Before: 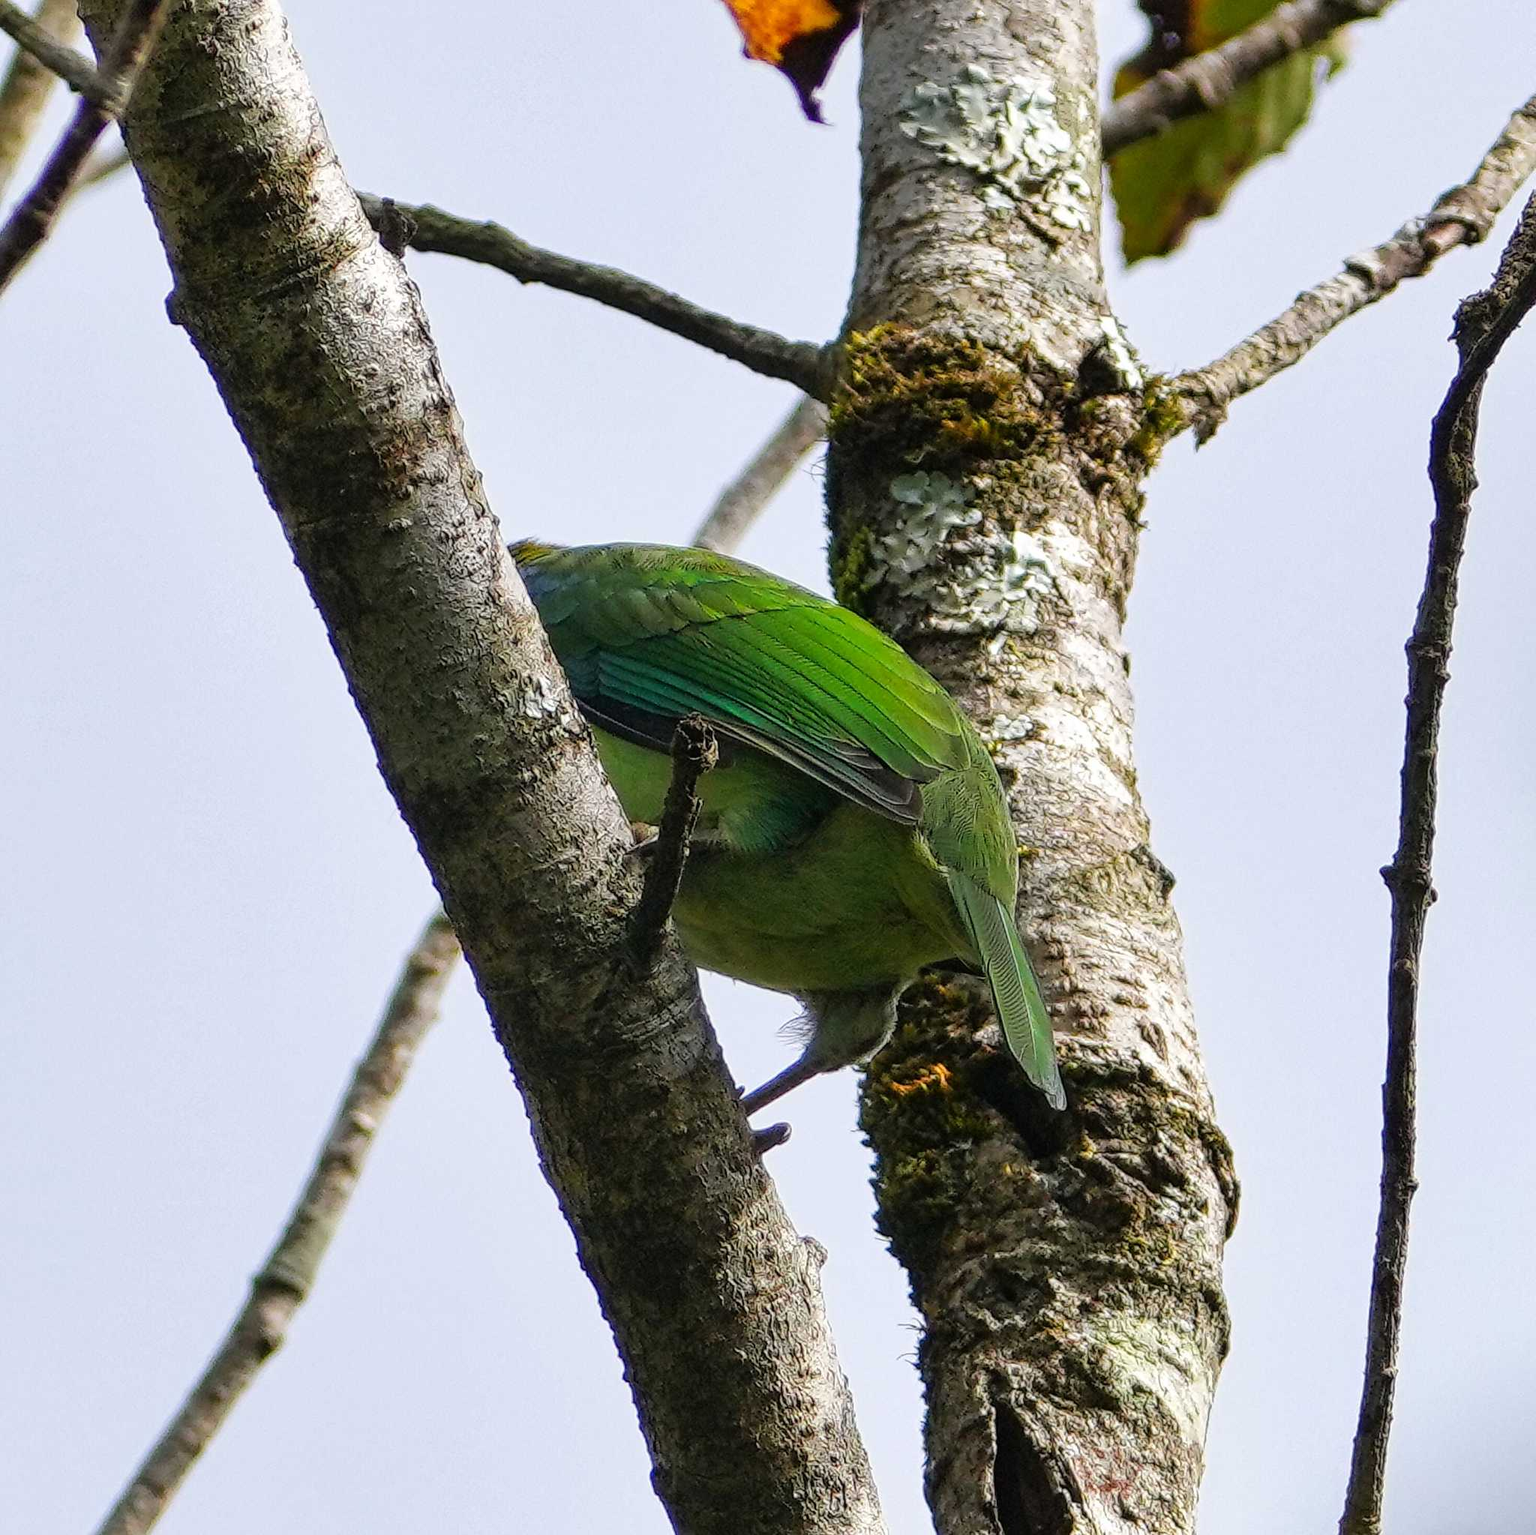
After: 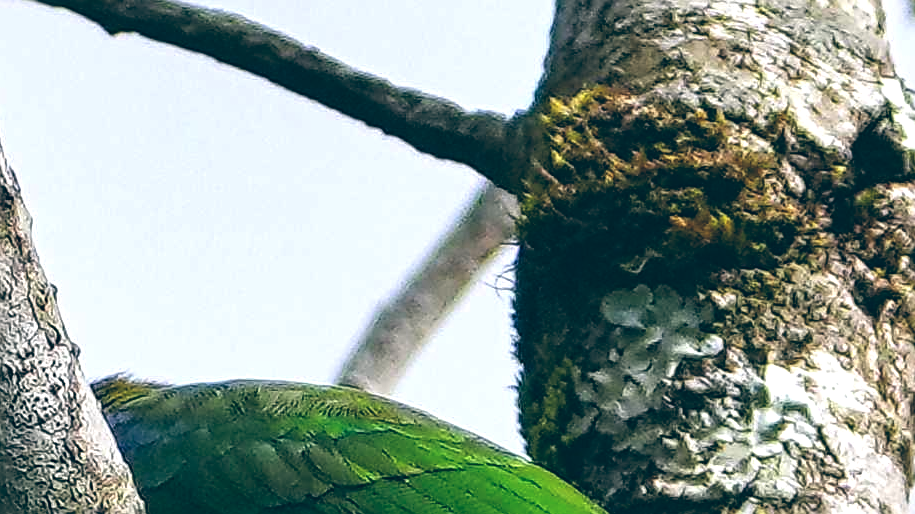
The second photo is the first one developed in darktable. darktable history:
white balance: red 1, blue 1
color balance: lift [1.016, 0.983, 1, 1.017], gamma [0.958, 1, 1, 1], gain [0.981, 1.007, 0.993, 1.002], input saturation 118.26%, contrast 13.43%, contrast fulcrum 21.62%, output saturation 82.76%
crop: left 28.64%, top 16.832%, right 26.637%, bottom 58.055%
sharpen: on, module defaults
